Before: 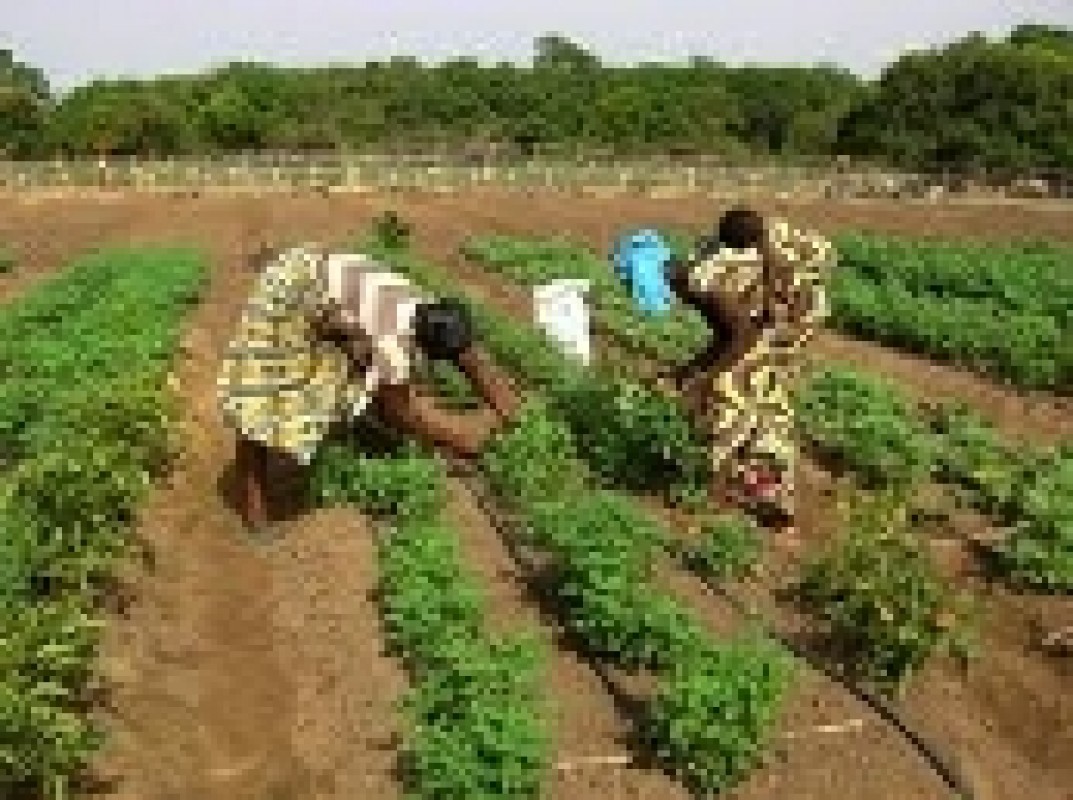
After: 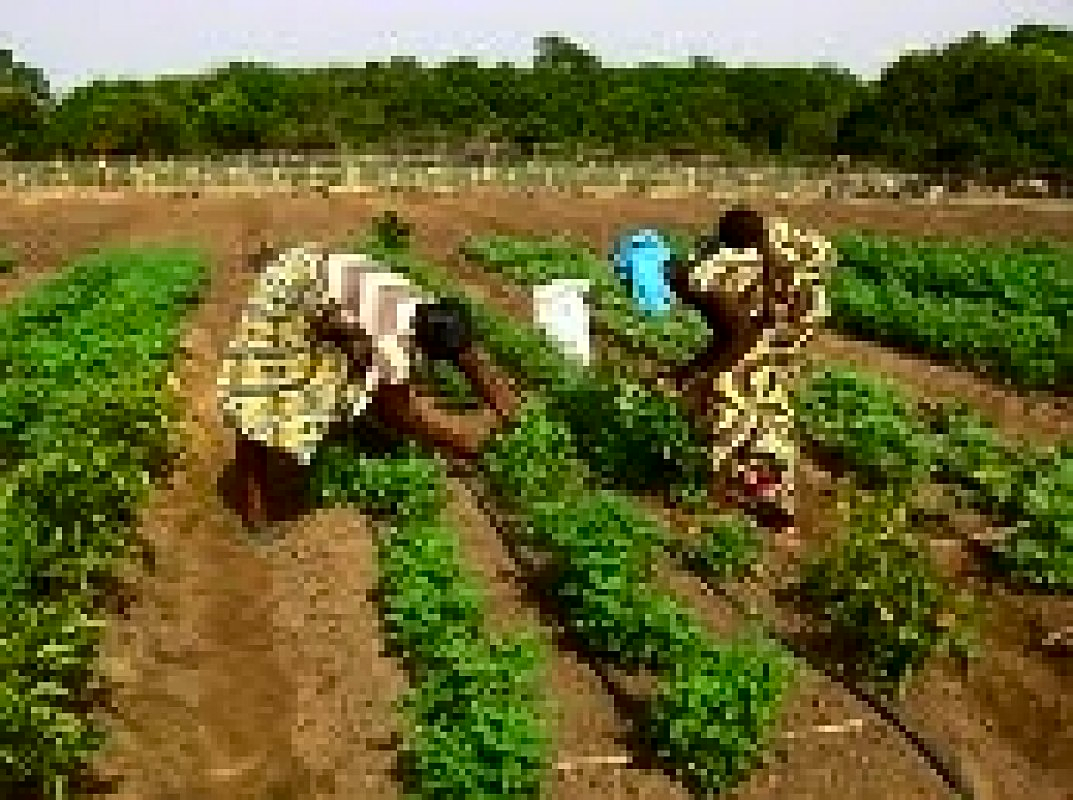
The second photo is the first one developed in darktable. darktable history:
sharpen: on, module defaults
contrast brightness saturation: contrast 0.21, brightness -0.11, saturation 0.21
